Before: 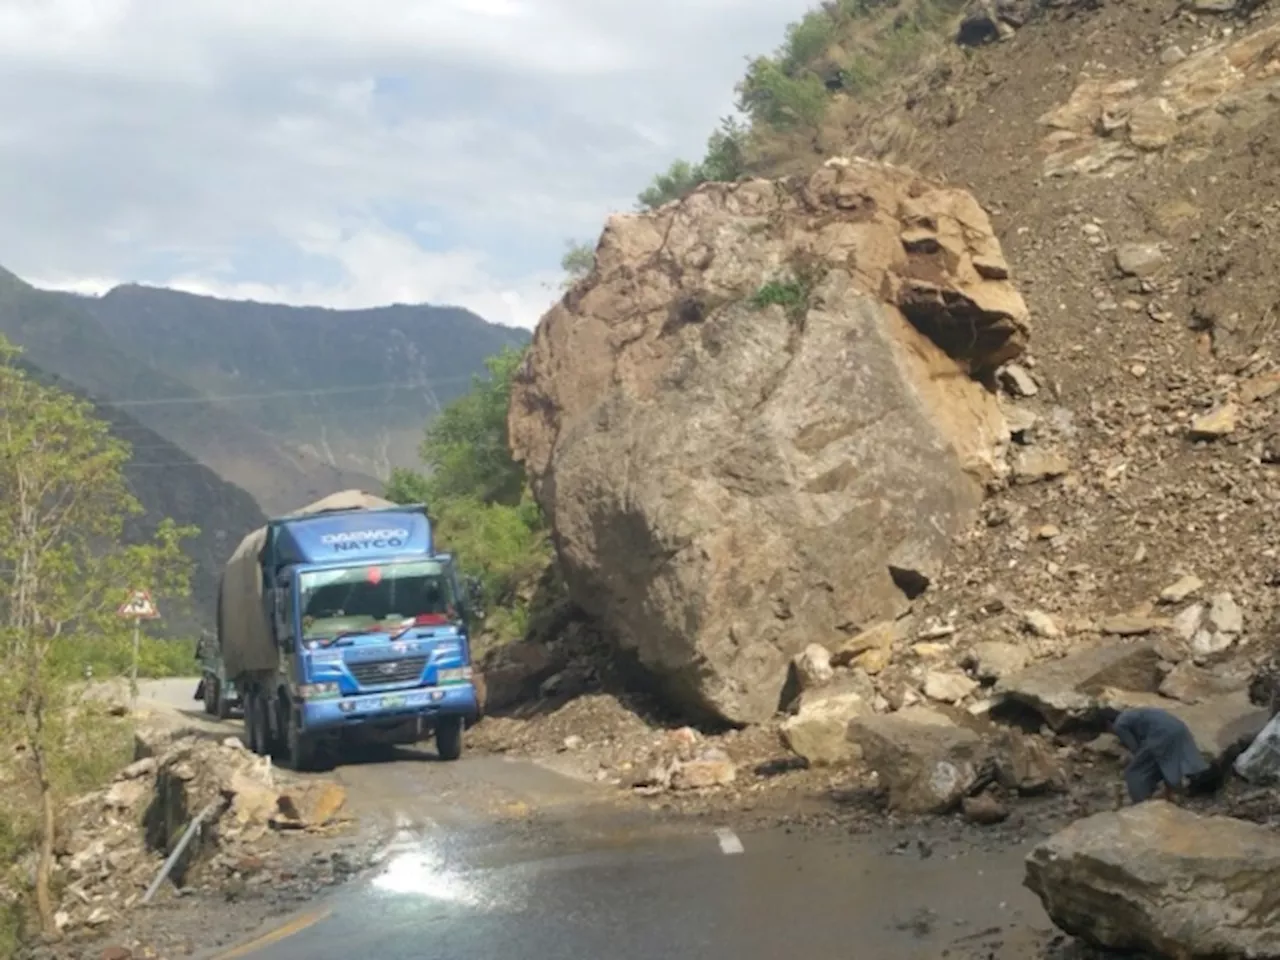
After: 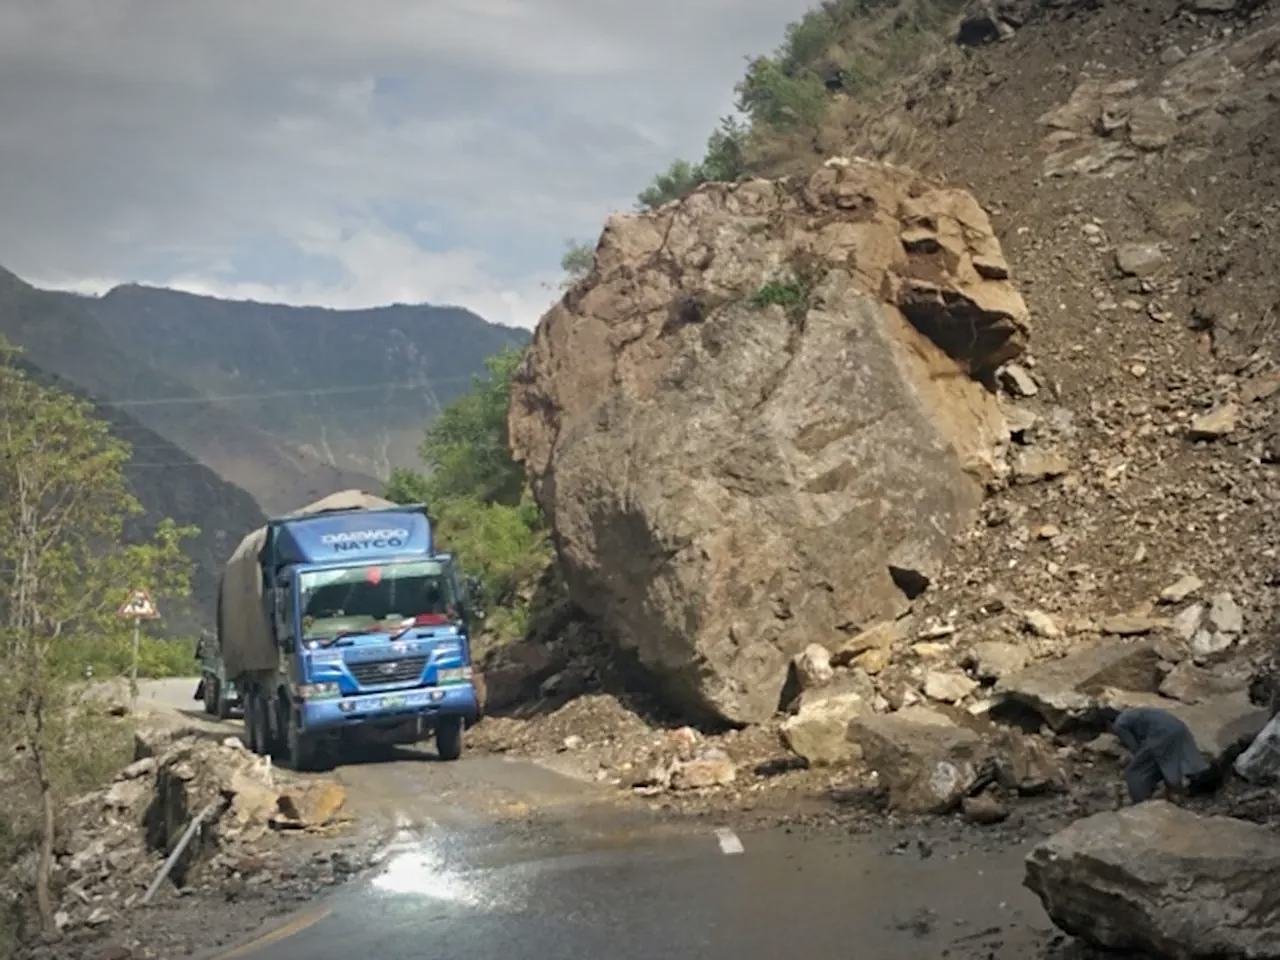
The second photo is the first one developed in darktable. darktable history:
vignetting: automatic ratio true
sharpen: on, module defaults
contrast equalizer: y [[0.5, 0.5, 0.544, 0.569, 0.5, 0.5], [0.5 ×6], [0.5 ×6], [0 ×6], [0 ×6]]
graduated density: rotation -0.352°, offset 57.64
